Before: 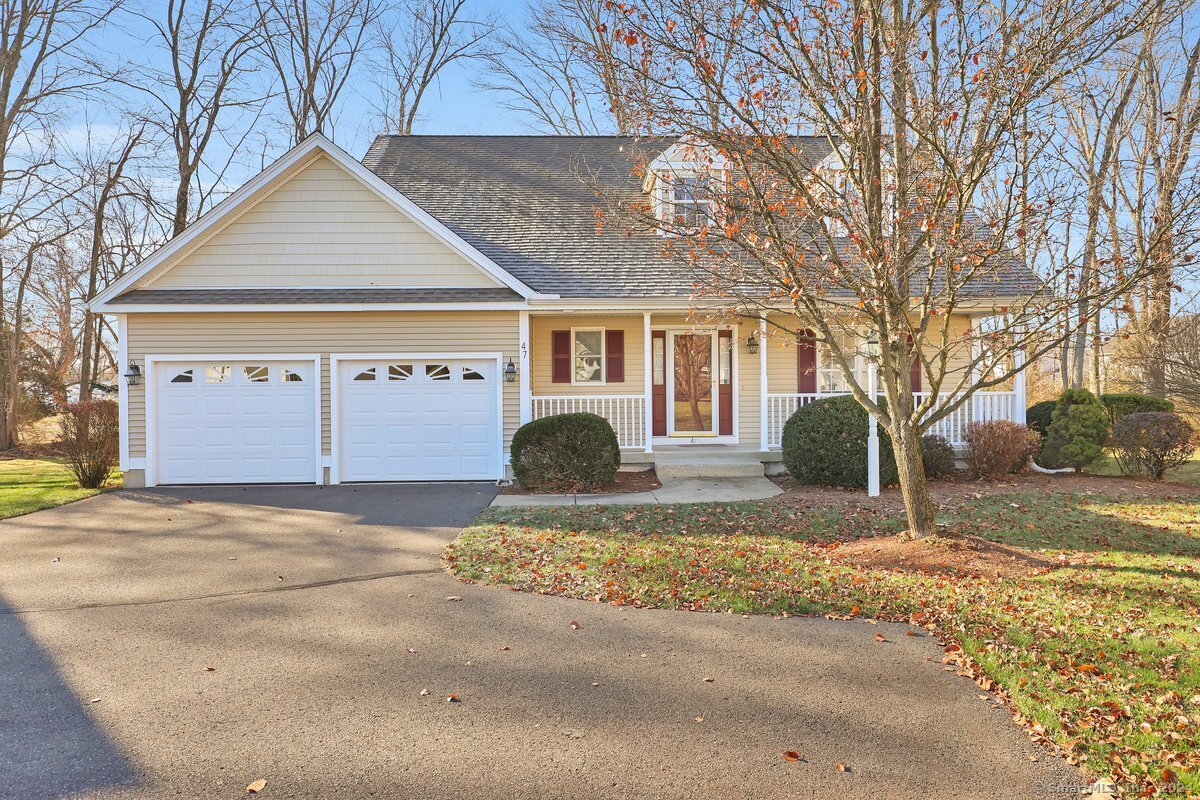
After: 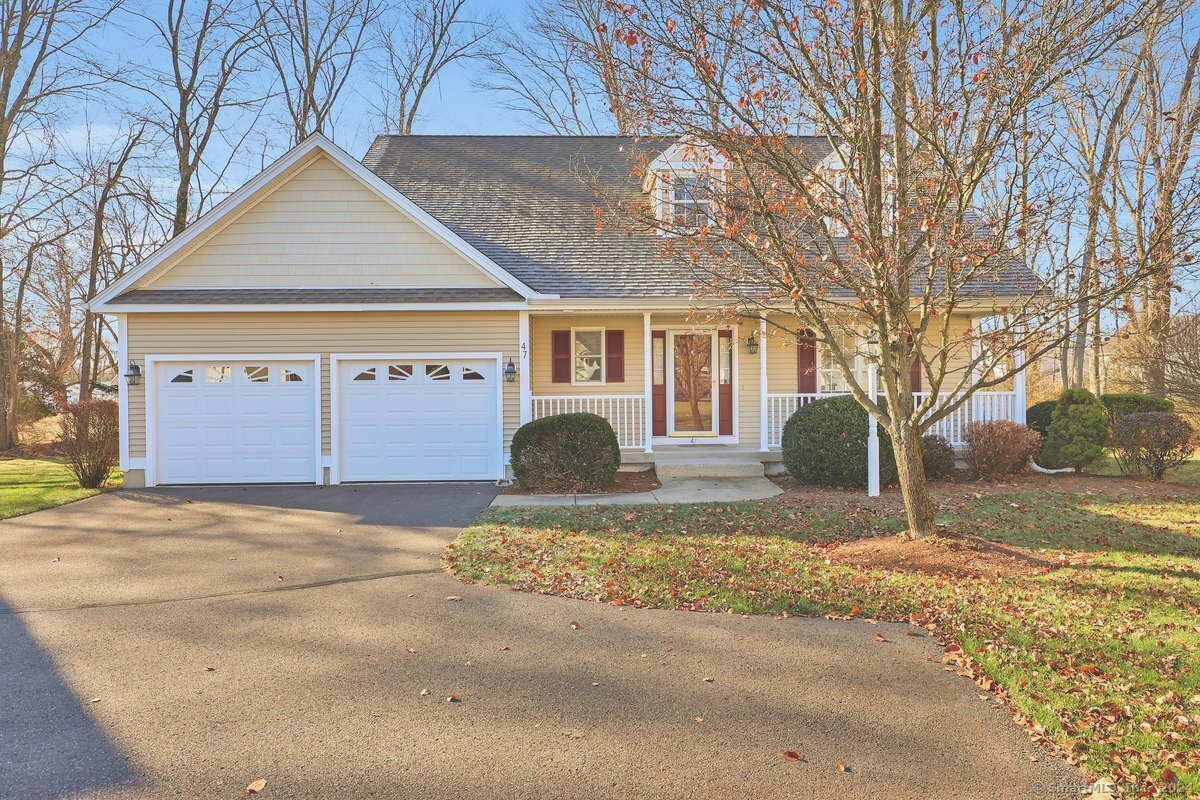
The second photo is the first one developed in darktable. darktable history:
velvia: on, module defaults
exposure: black level correction -0.026, exposure -0.12 EV, compensate exposure bias true, compensate highlight preservation false
